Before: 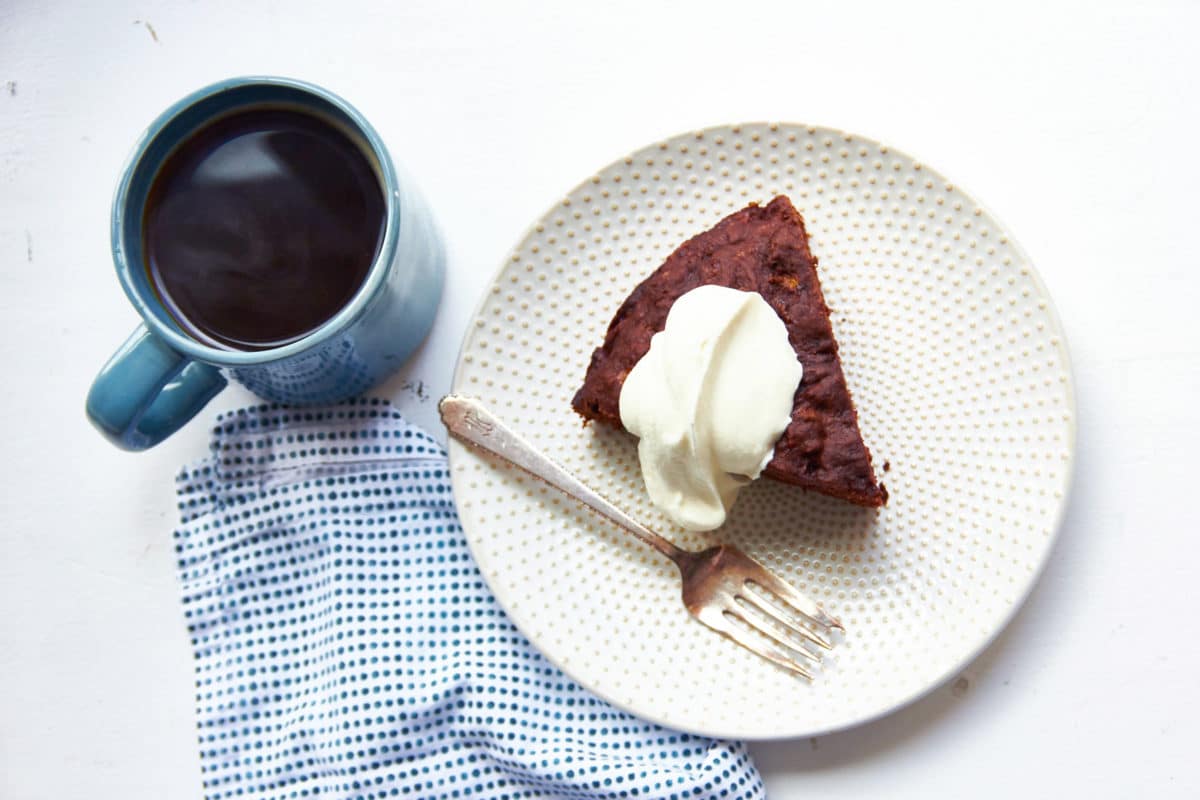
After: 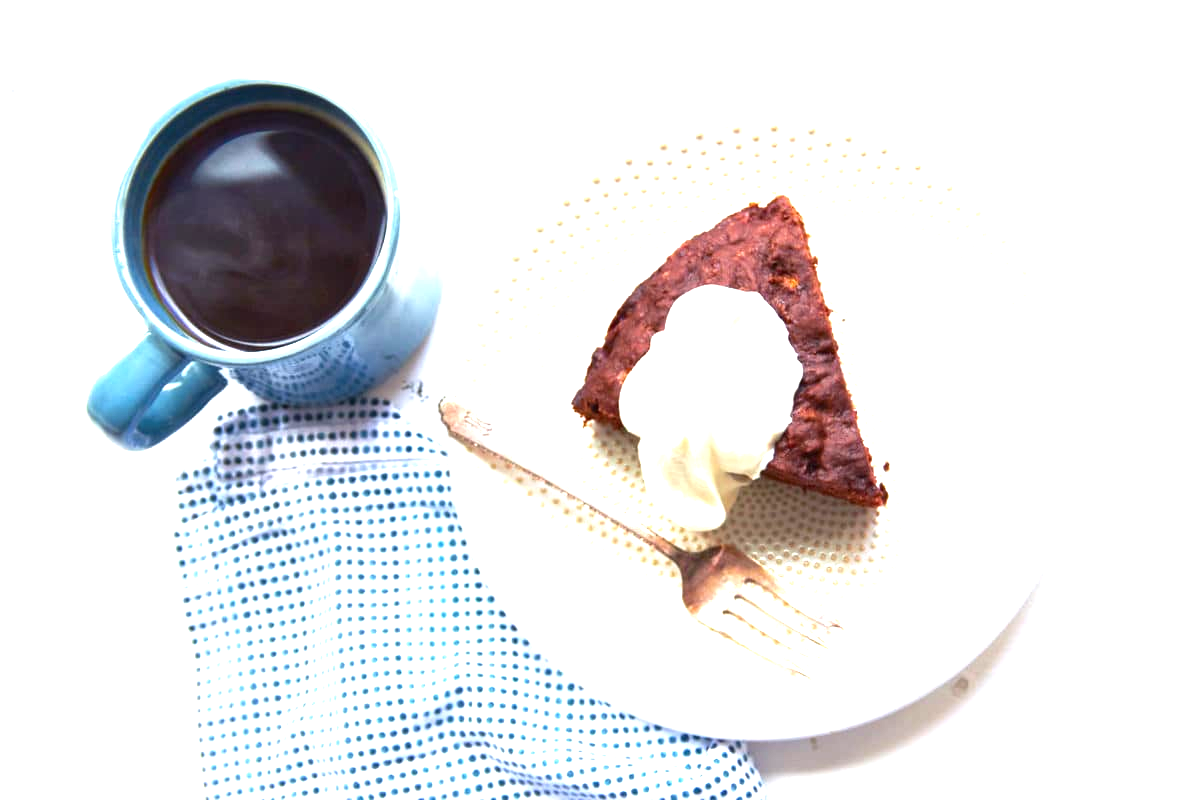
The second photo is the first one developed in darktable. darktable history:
exposure: black level correction 0, exposure 1.45 EV, compensate exposure bias true, compensate highlight preservation false
contrast brightness saturation: contrast 0.032, brightness -0.044
